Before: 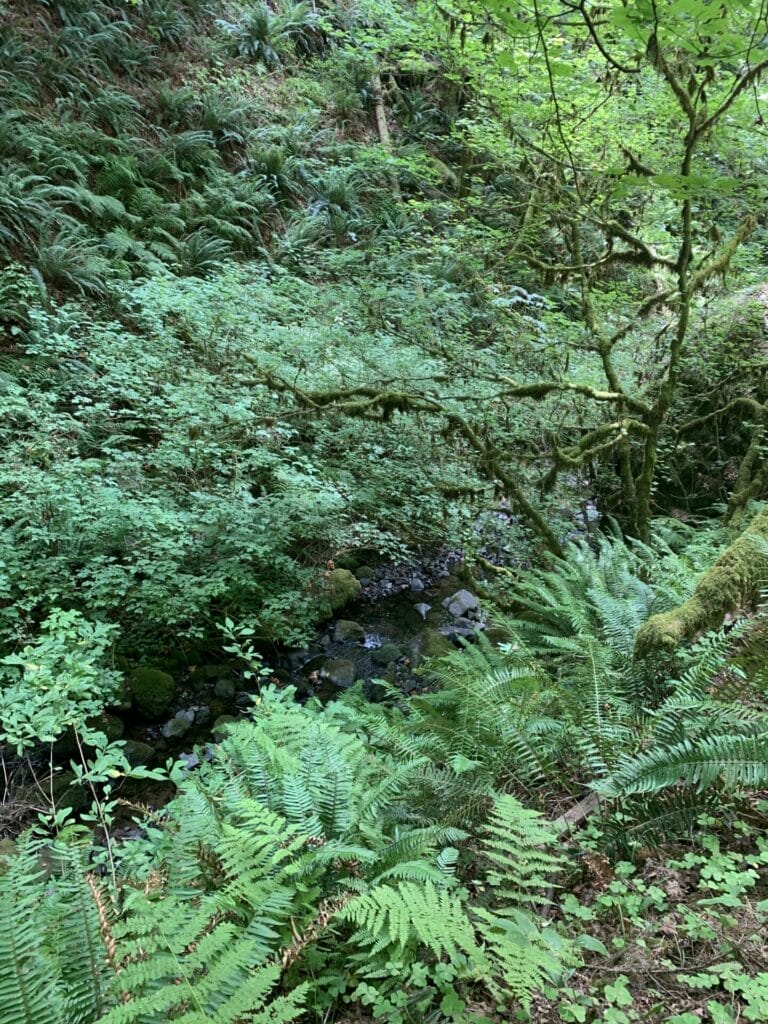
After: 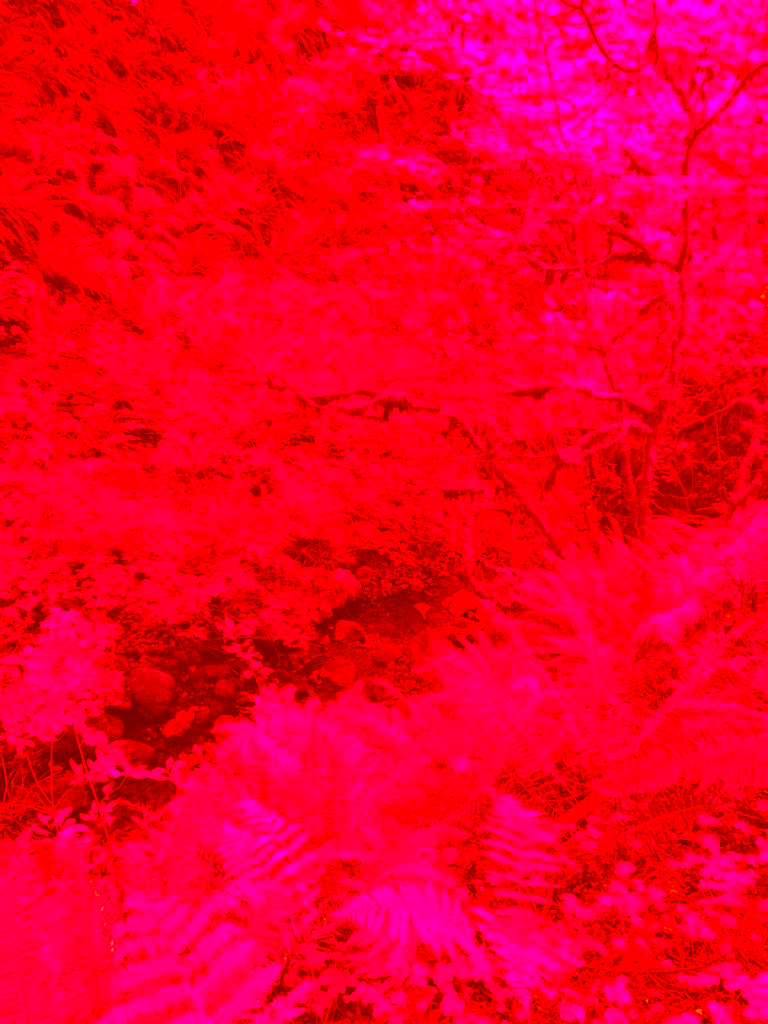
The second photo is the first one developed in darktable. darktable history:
white balance: red 0.976, blue 1.04
color correction: highlights a* -39.68, highlights b* -40, shadows a* -40, shadows b* -40, saturation -3
